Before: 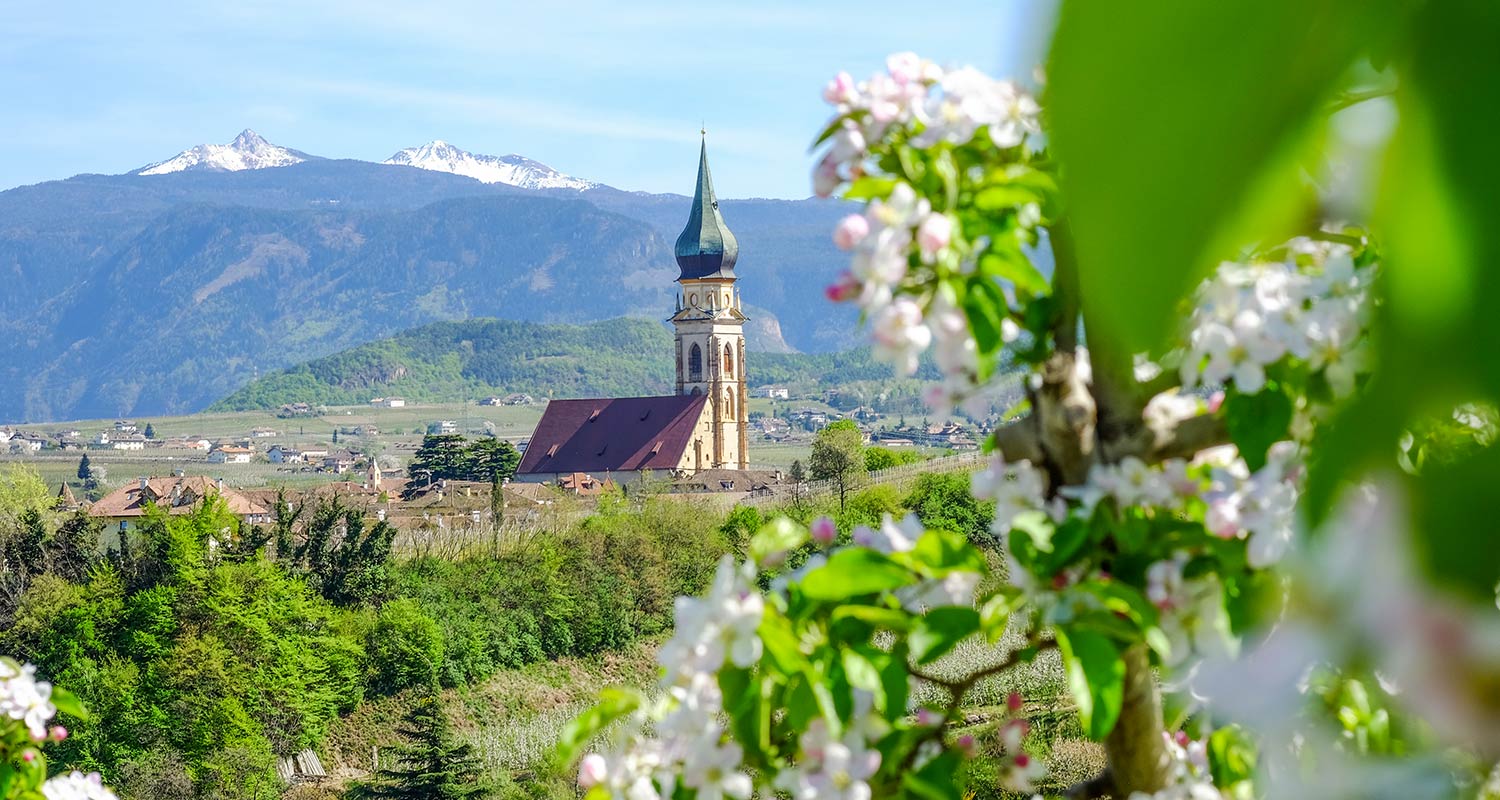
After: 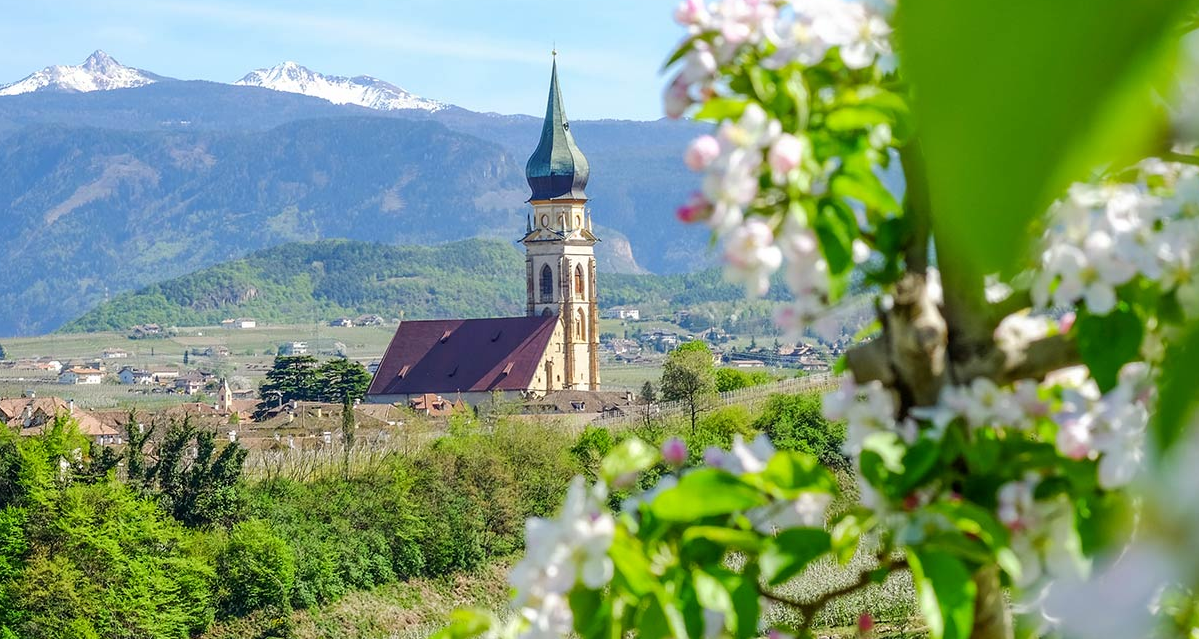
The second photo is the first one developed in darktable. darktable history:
crop: left 10%, top 10%, right 10%, bottom 10%
